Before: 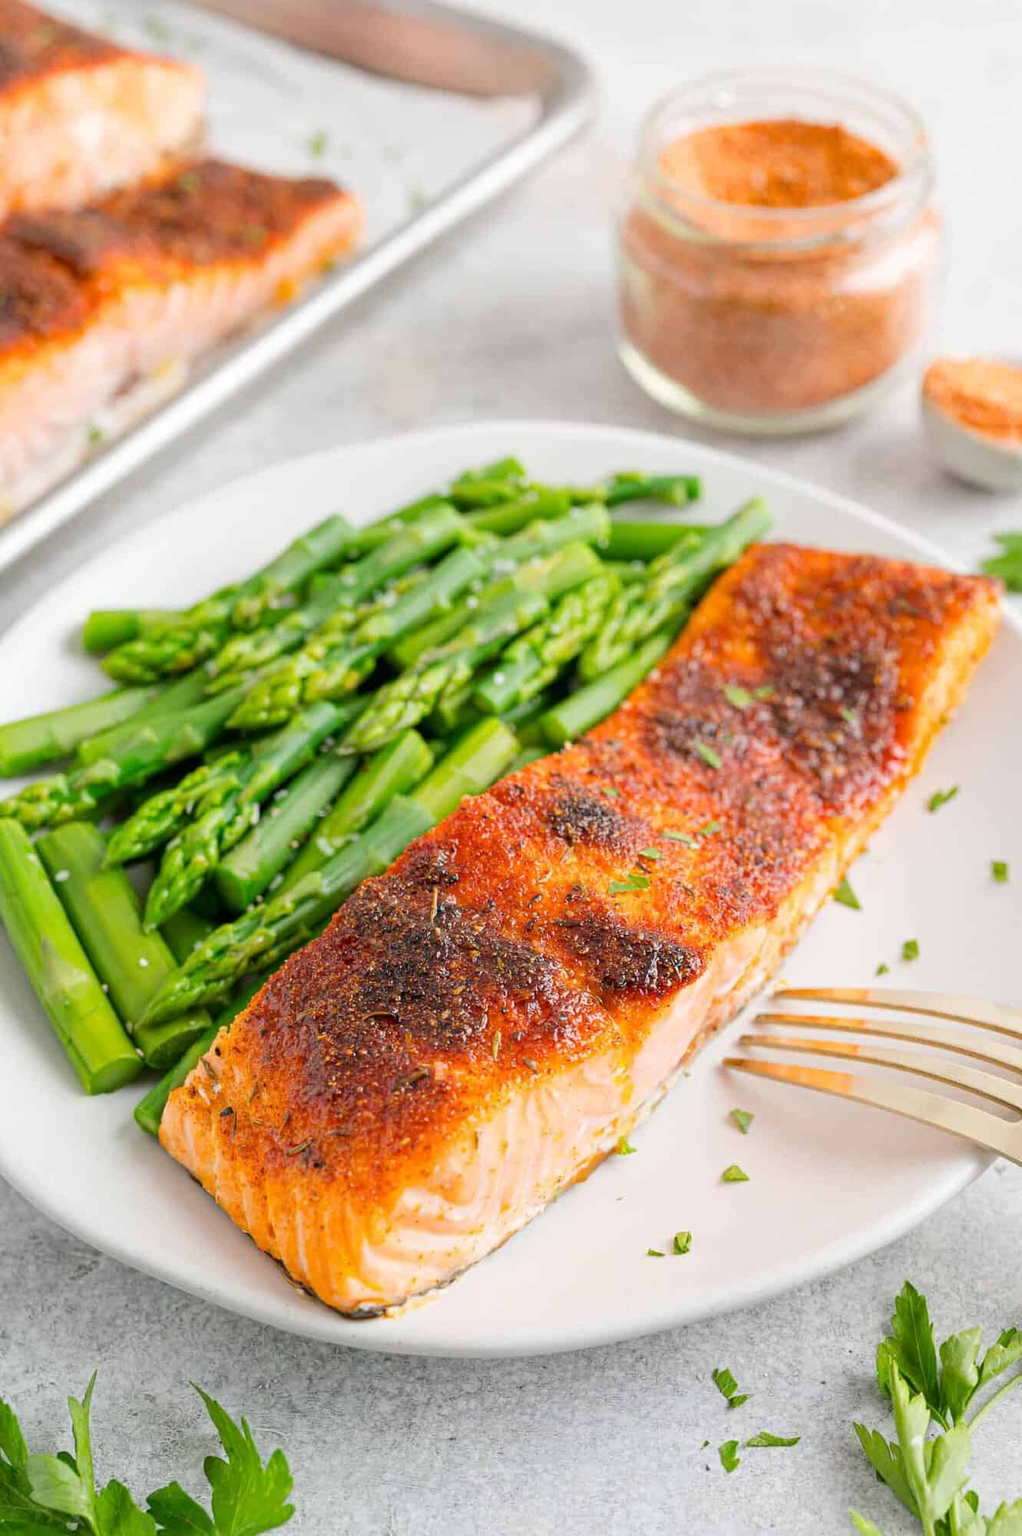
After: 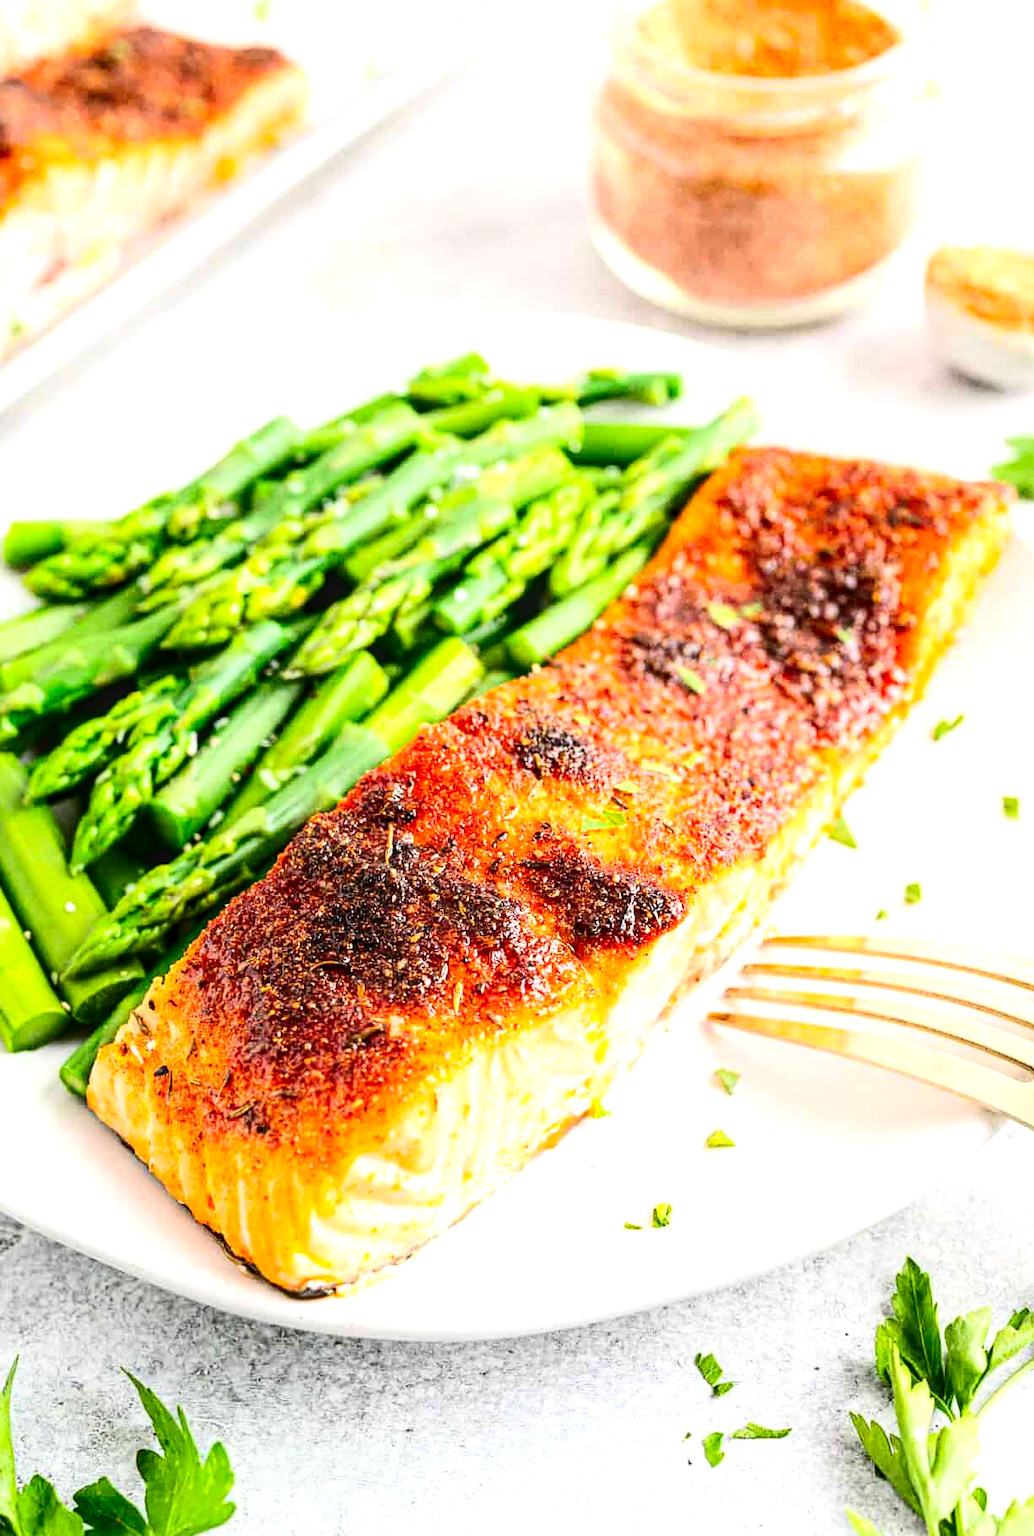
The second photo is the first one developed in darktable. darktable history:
tone equalizer: -8 EV -0.729 EV, -7 EV -0.701 EV, -6 EV -0.594 EV, -5 EV -0.395 EV, -3 EV 0.387 EV, -2 EV 0.6 EV, -1 EV 0.691 EV, +0 EV 0.765 EV
crop and rotate: left 7.849%, top 8.949%
local contrast: detail 130%
contrast brightness saturation: contrast 0.318, brightness -0.065, saturation 0.165
